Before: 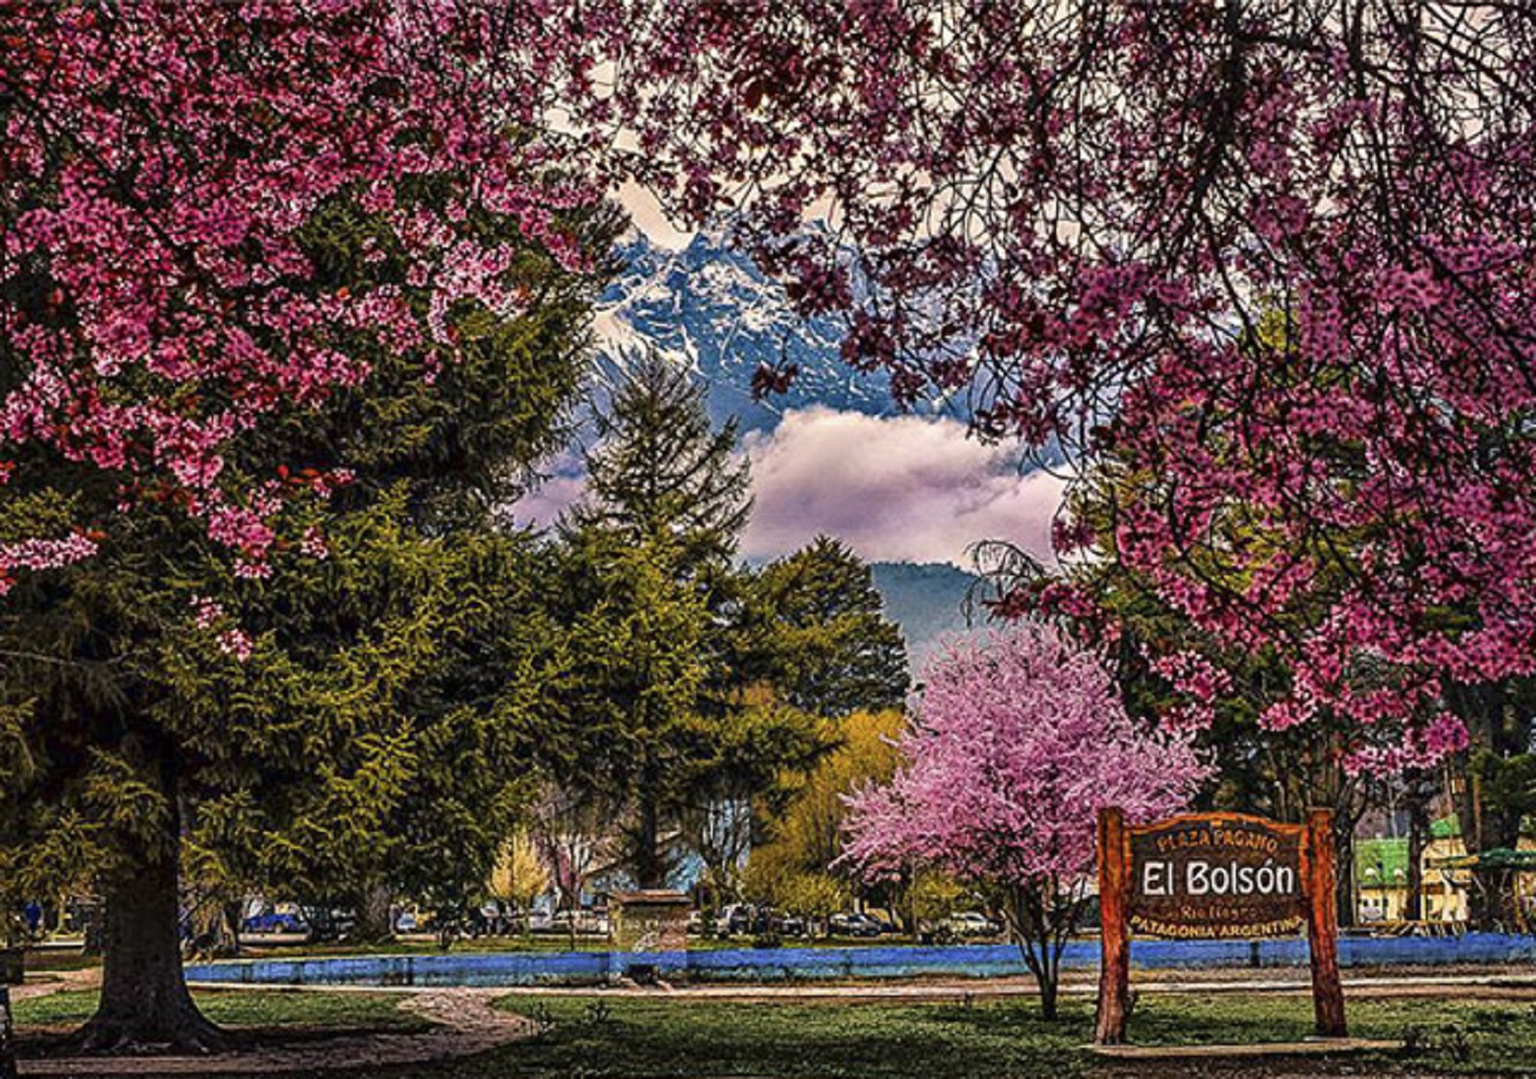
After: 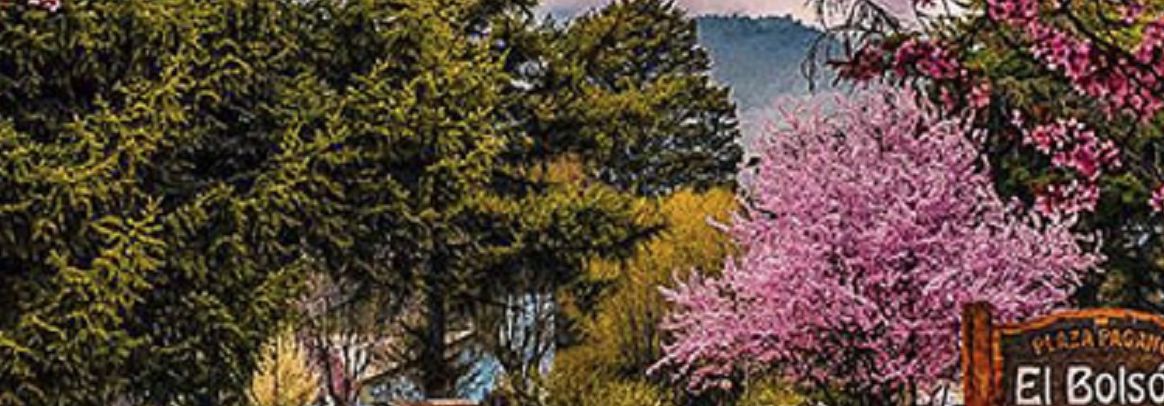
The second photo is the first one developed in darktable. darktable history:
crop: left 18.055%, top 50.96%, right 17.247%, bottom 16.923%
